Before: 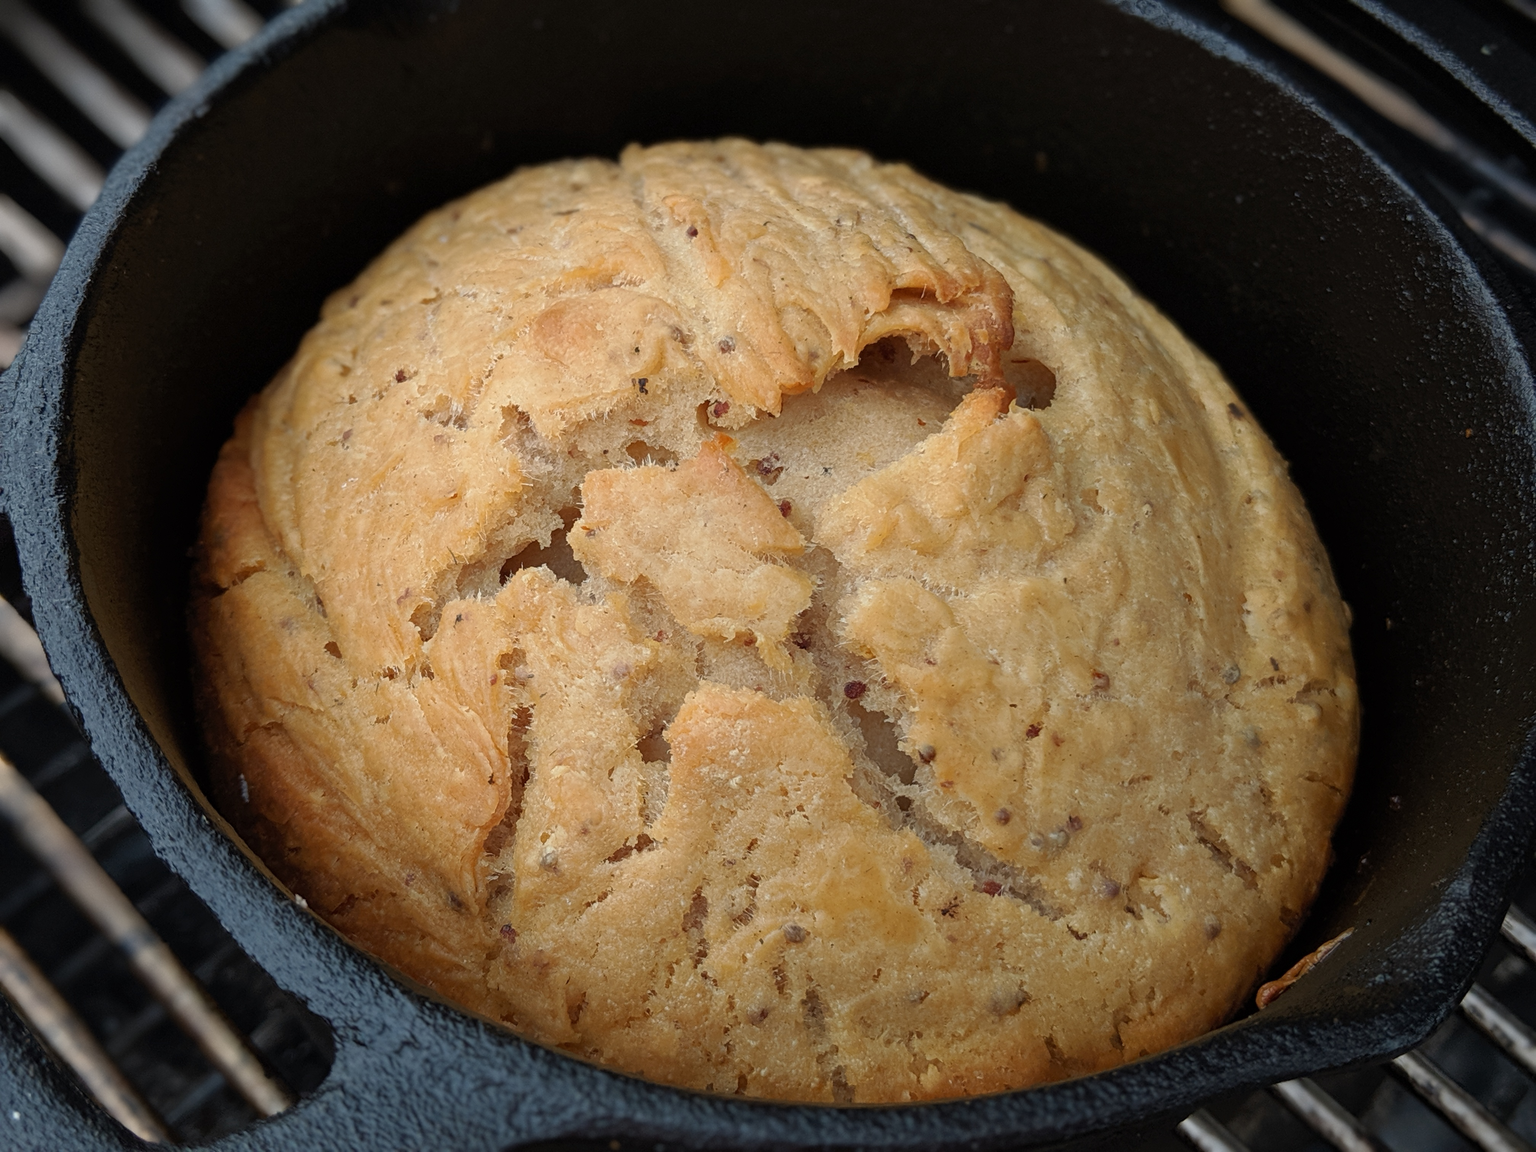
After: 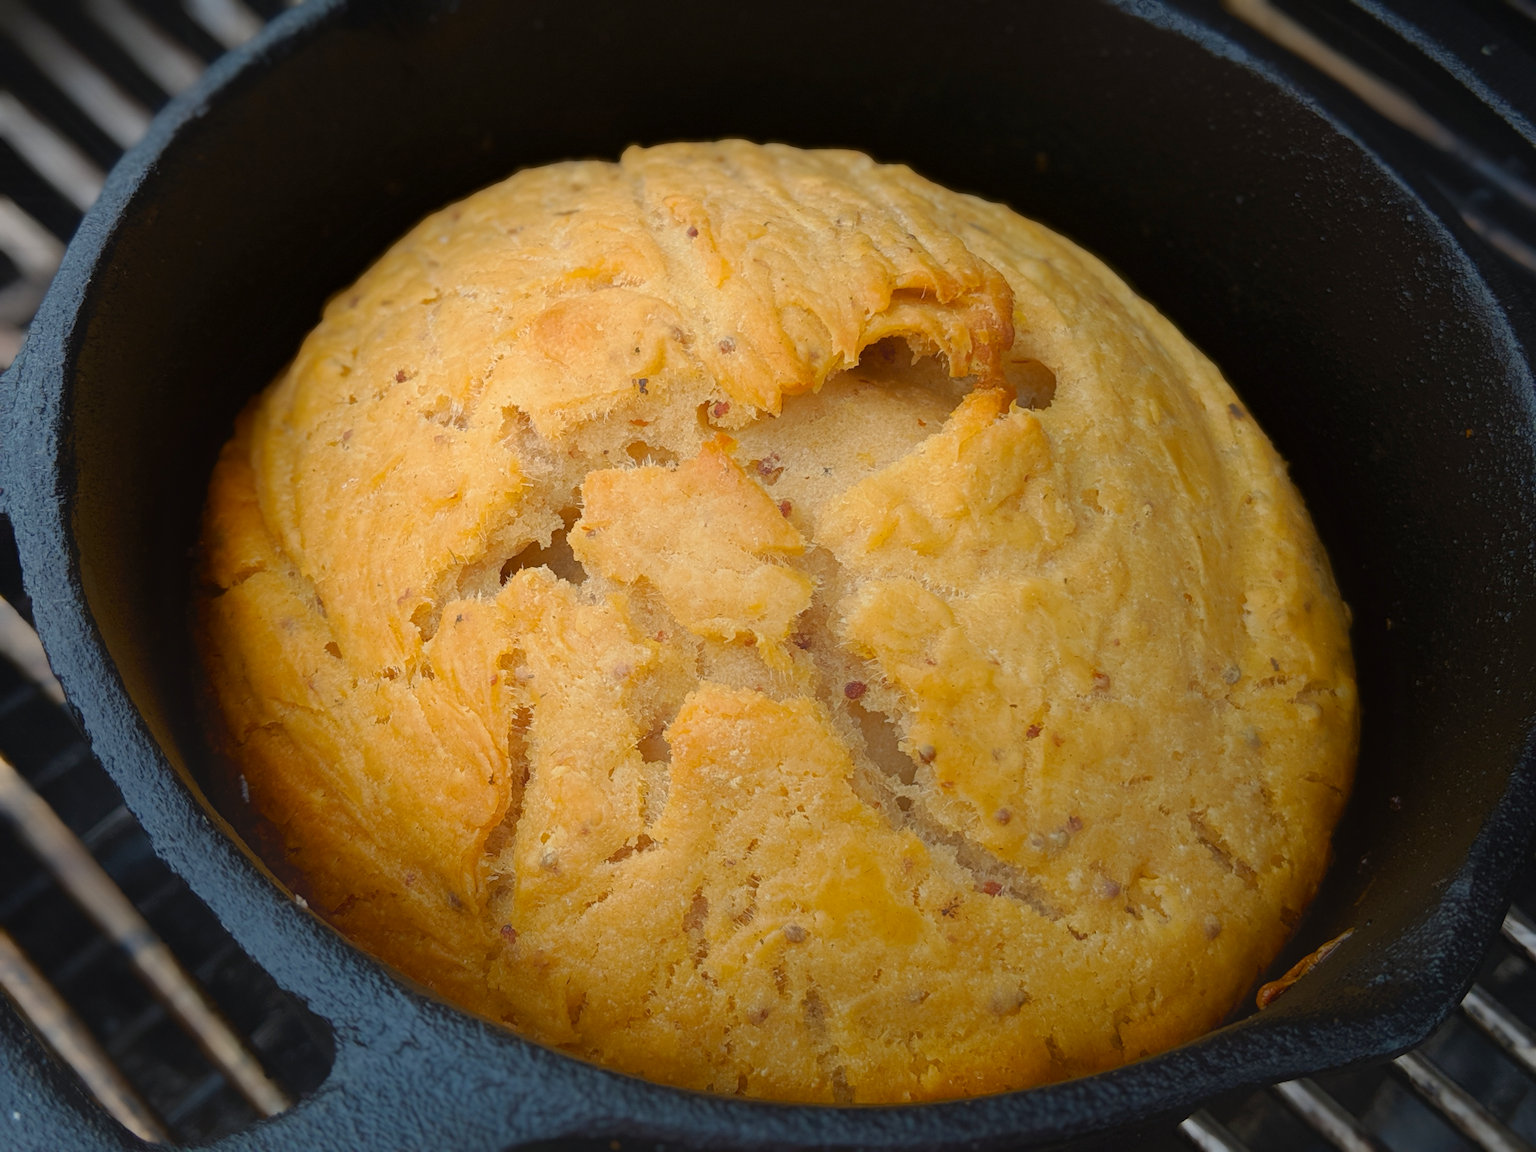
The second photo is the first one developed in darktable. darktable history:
exposure: exposure 0.201 EV, compensate exposure bias true, compensate highlight preservation false
contrast equalizer: y [[0.6 ×6], [0.55 ×6], [0 ×6], [0 ×6], [0 ×6]], mix -0.981
color balance rgb: white fulcrum 0.077 EV, perceptual saturation grading › global saturation 30.459%, global vibrance 20%
